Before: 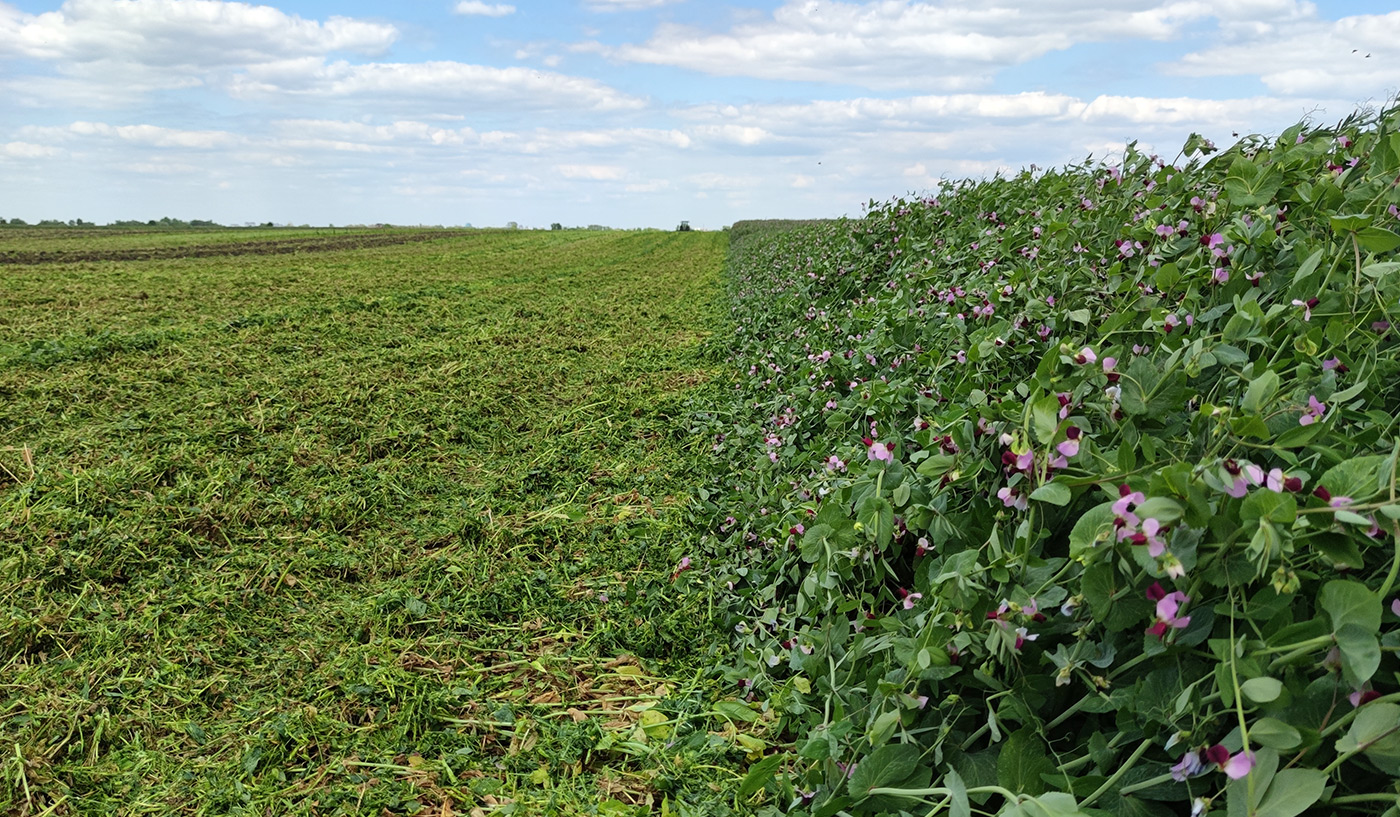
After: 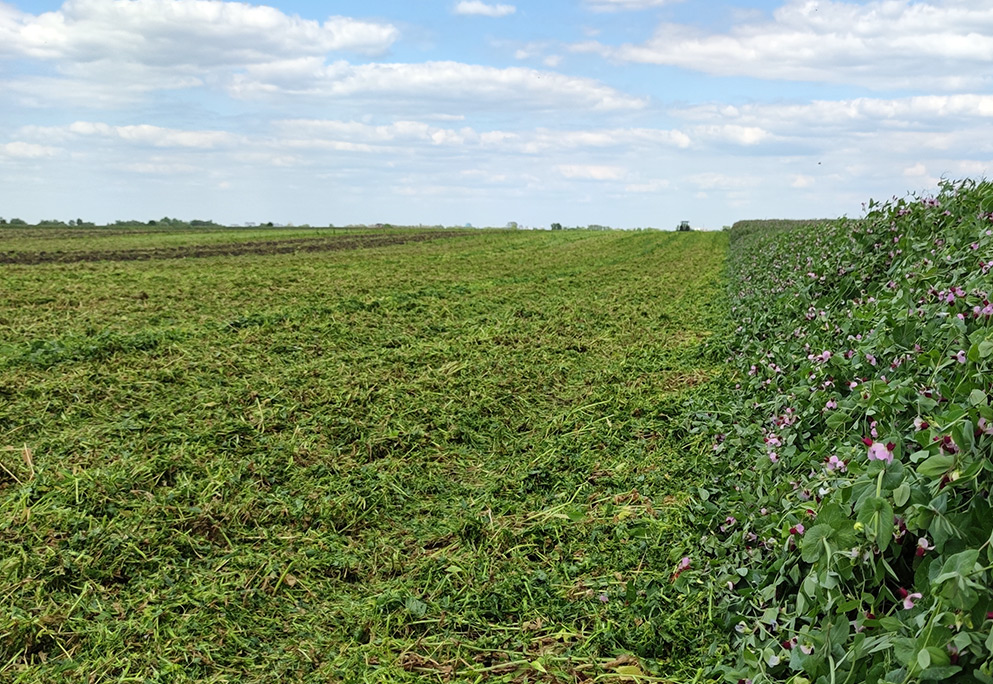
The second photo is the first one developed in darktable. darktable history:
crop: right 29.031%, bottom 16.195%
levels: mode automatic, levels [0, 0.498, 1]
